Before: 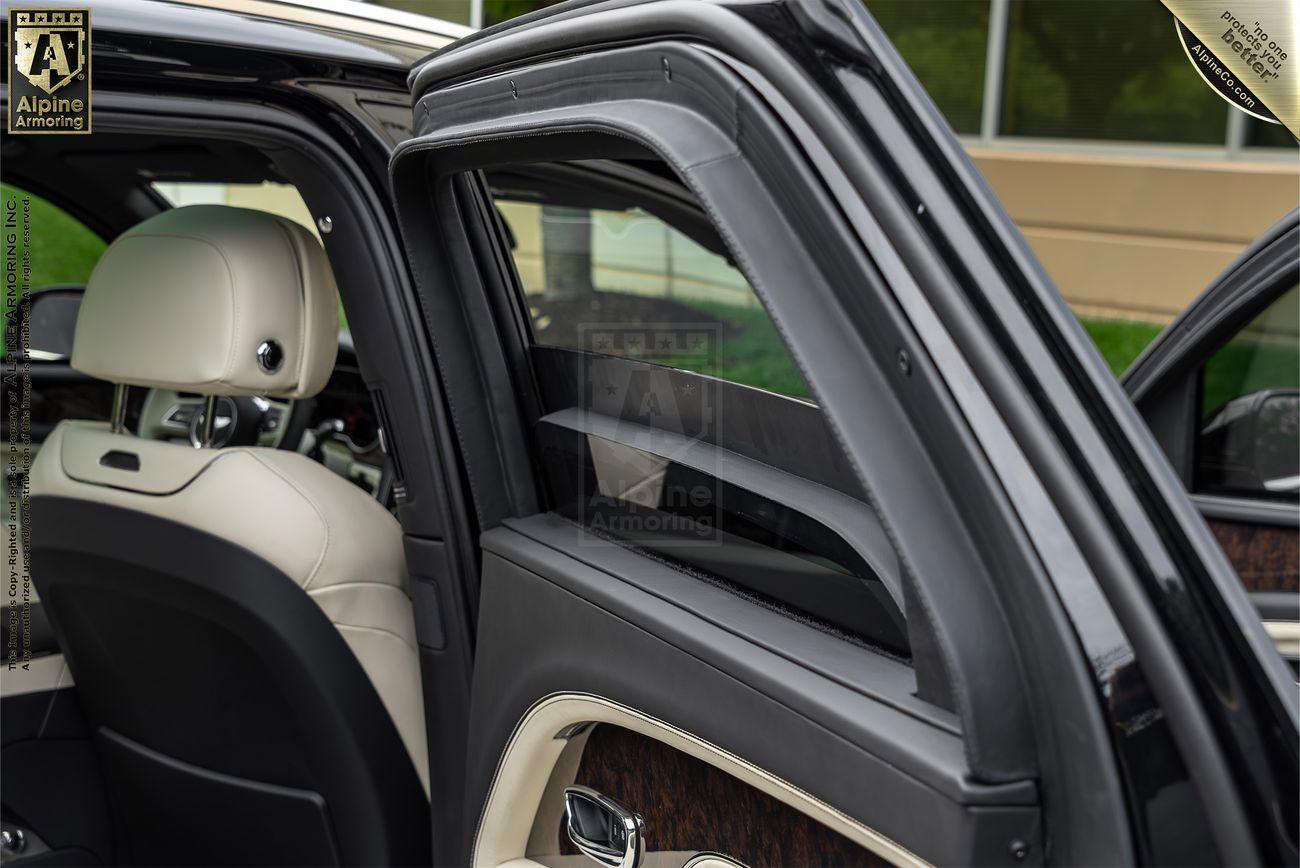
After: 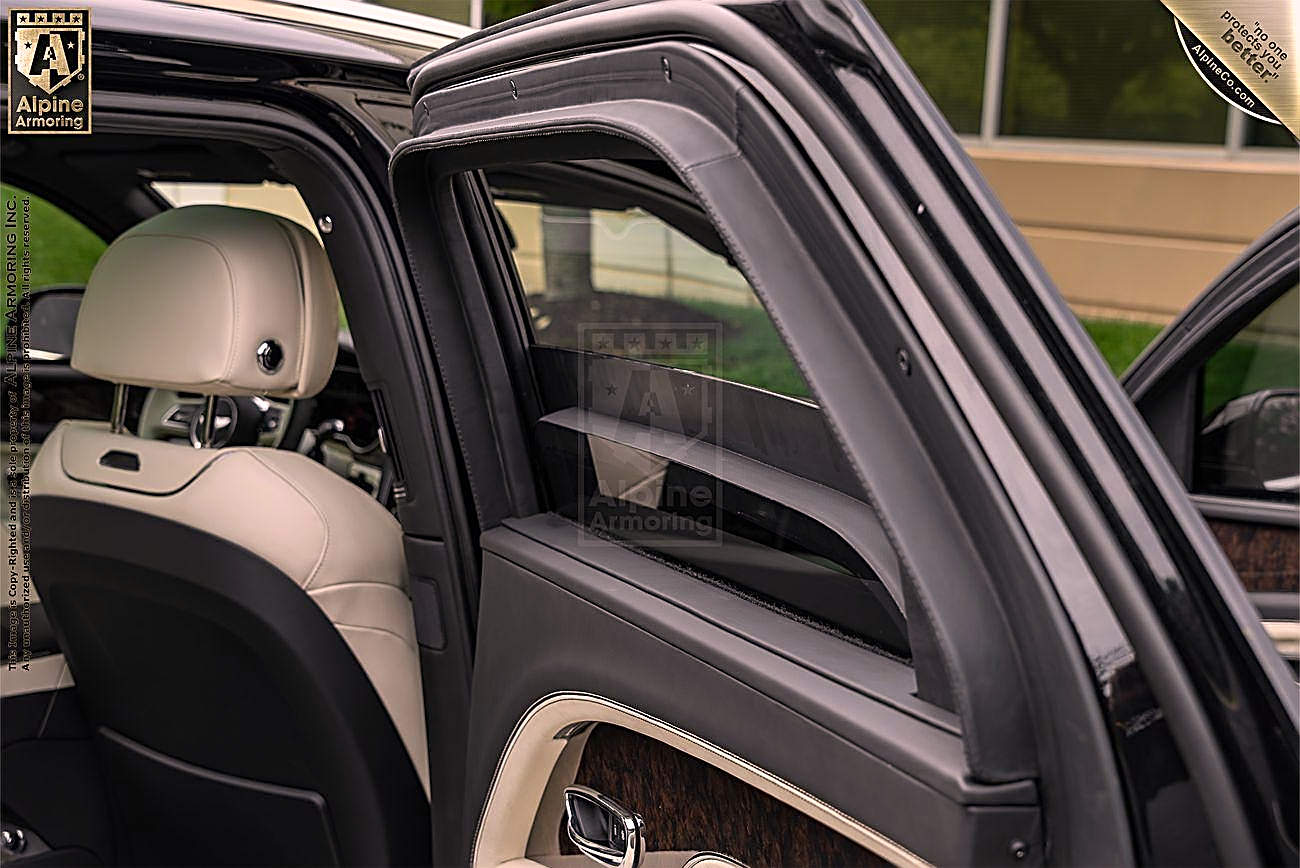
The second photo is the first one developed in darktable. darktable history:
color correction: highlights a* 12.23, highlights b* 5.41
contrast brightness saturation: saturation -0.05
sharpen: amount 1
